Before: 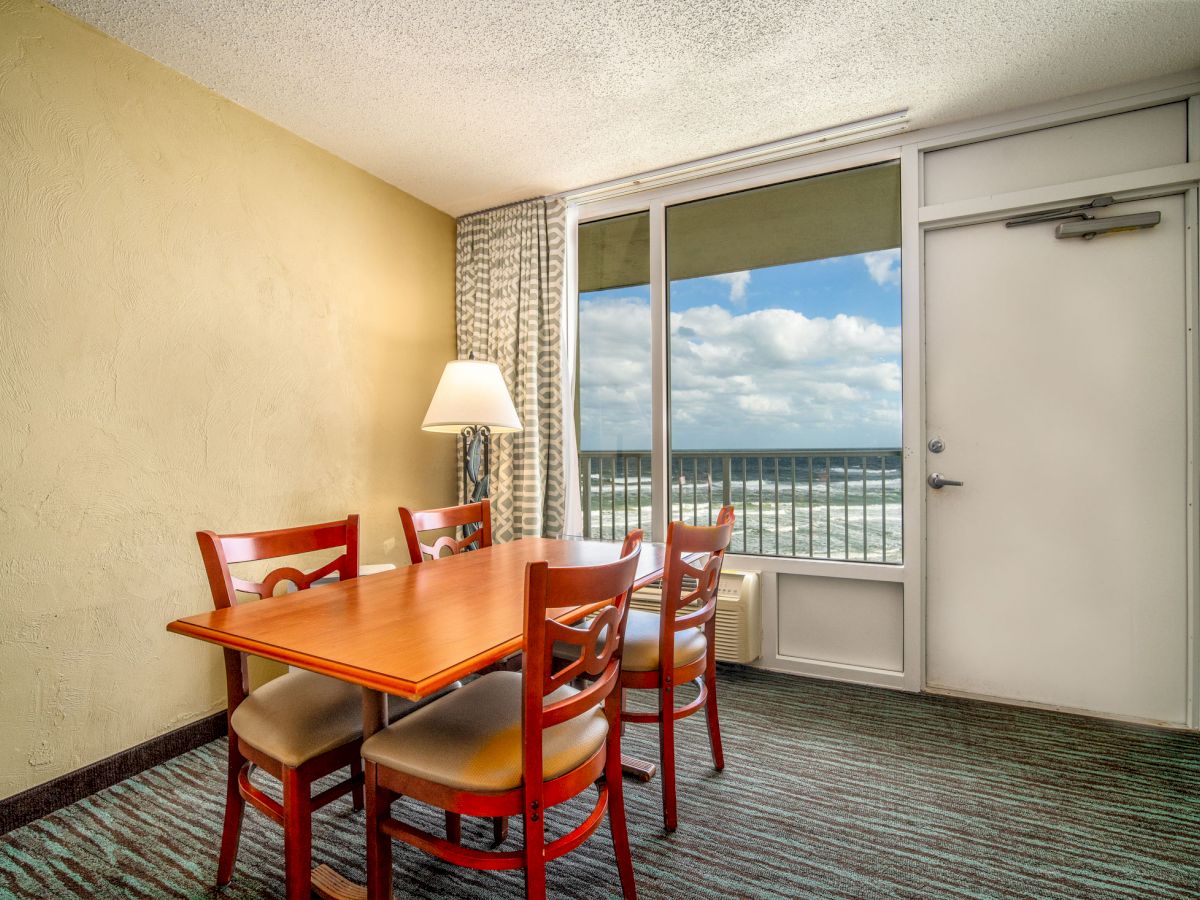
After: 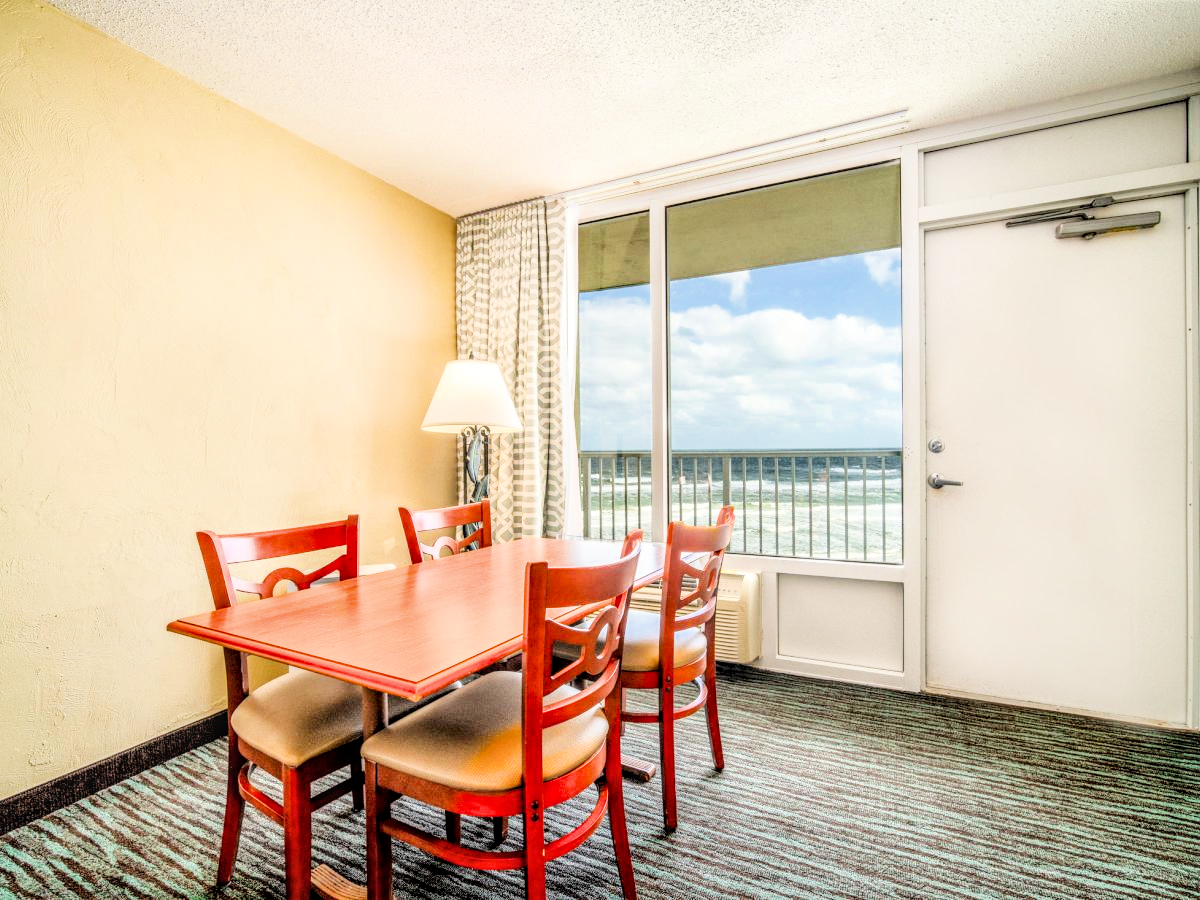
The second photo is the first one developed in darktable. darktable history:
local contrast: on, module defaults
filmic rgb: black relative exposure -7.49 EV, white relative exposure 4.99 EV, hardness 3.33, contrast 1.3
exposure: black level correction 0.001, exposure 1.314 EV, compensate exposure bias true, compensate highlight preservation false
